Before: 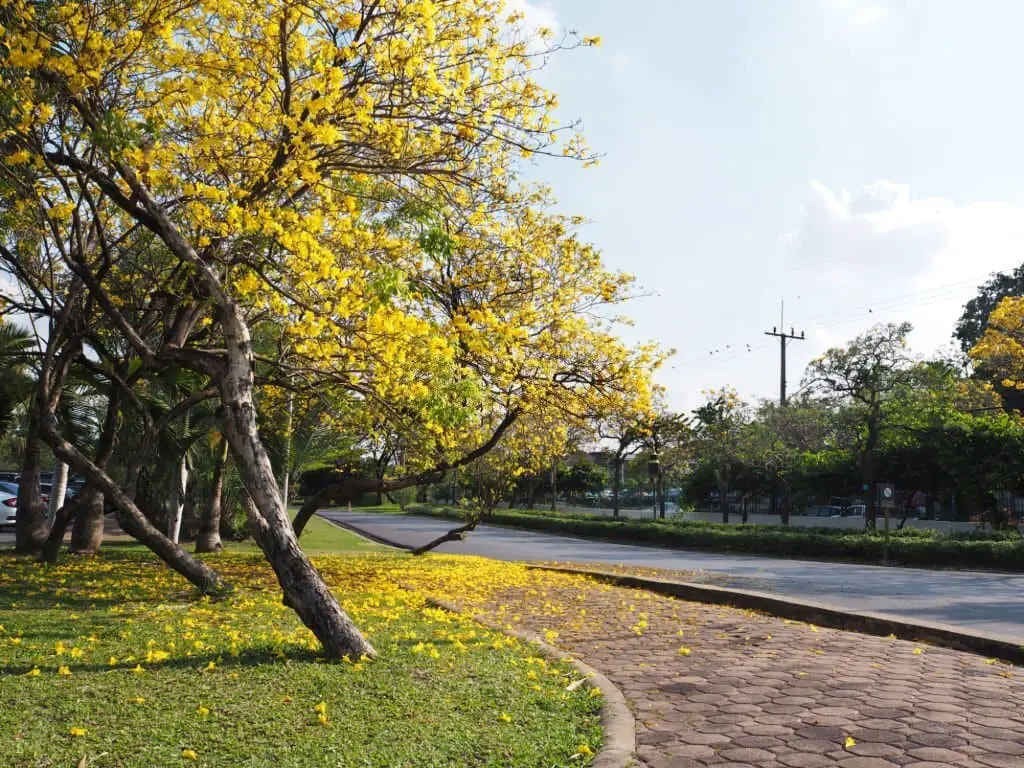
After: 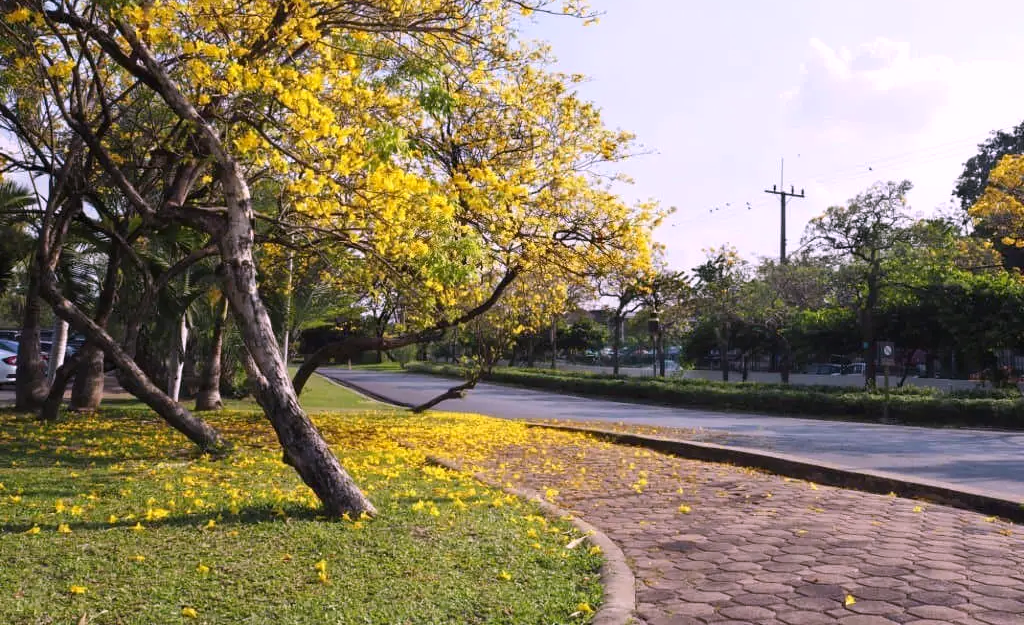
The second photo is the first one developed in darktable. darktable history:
color calibration: output R [1.063, -0.012, -0.003, 0], output B [-0.079, 0.047, 1, 0], x 0.37, y 0.382, temperature 4314.56 K
crop and rotate: top 18.5%
tone equalizer: smoothing diameter 24.88%, edges refinement/feathering 7.92, preserve details guided filter
